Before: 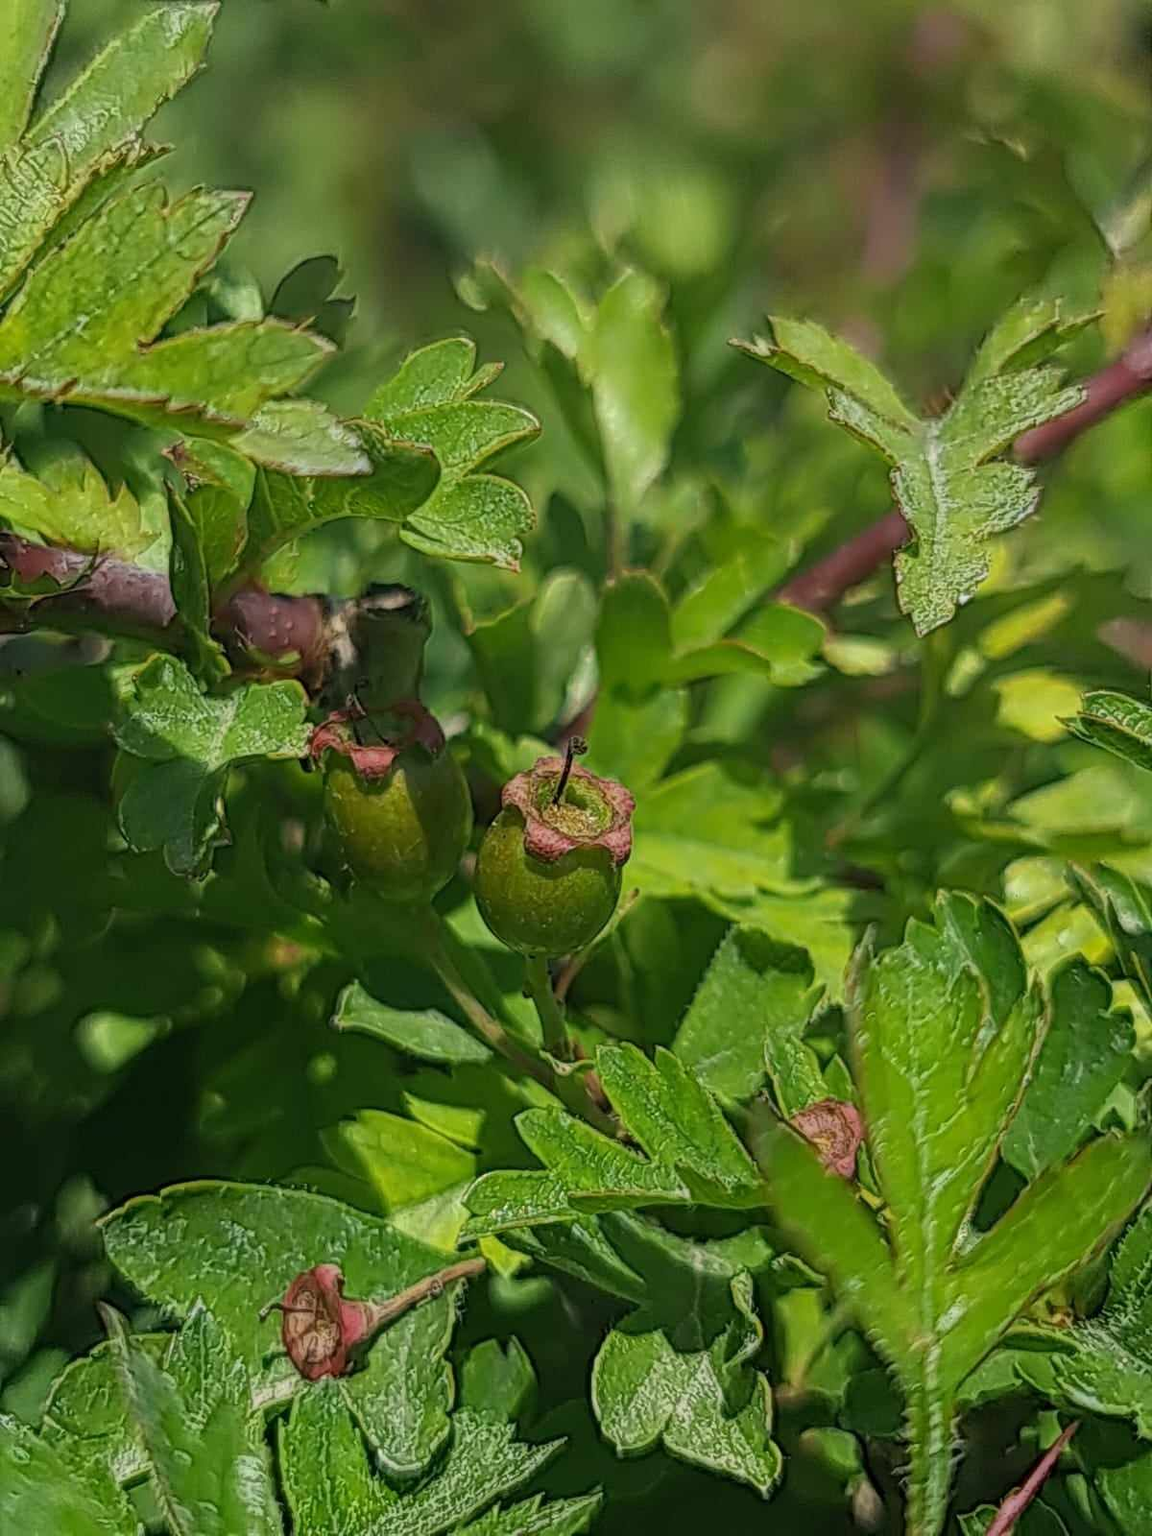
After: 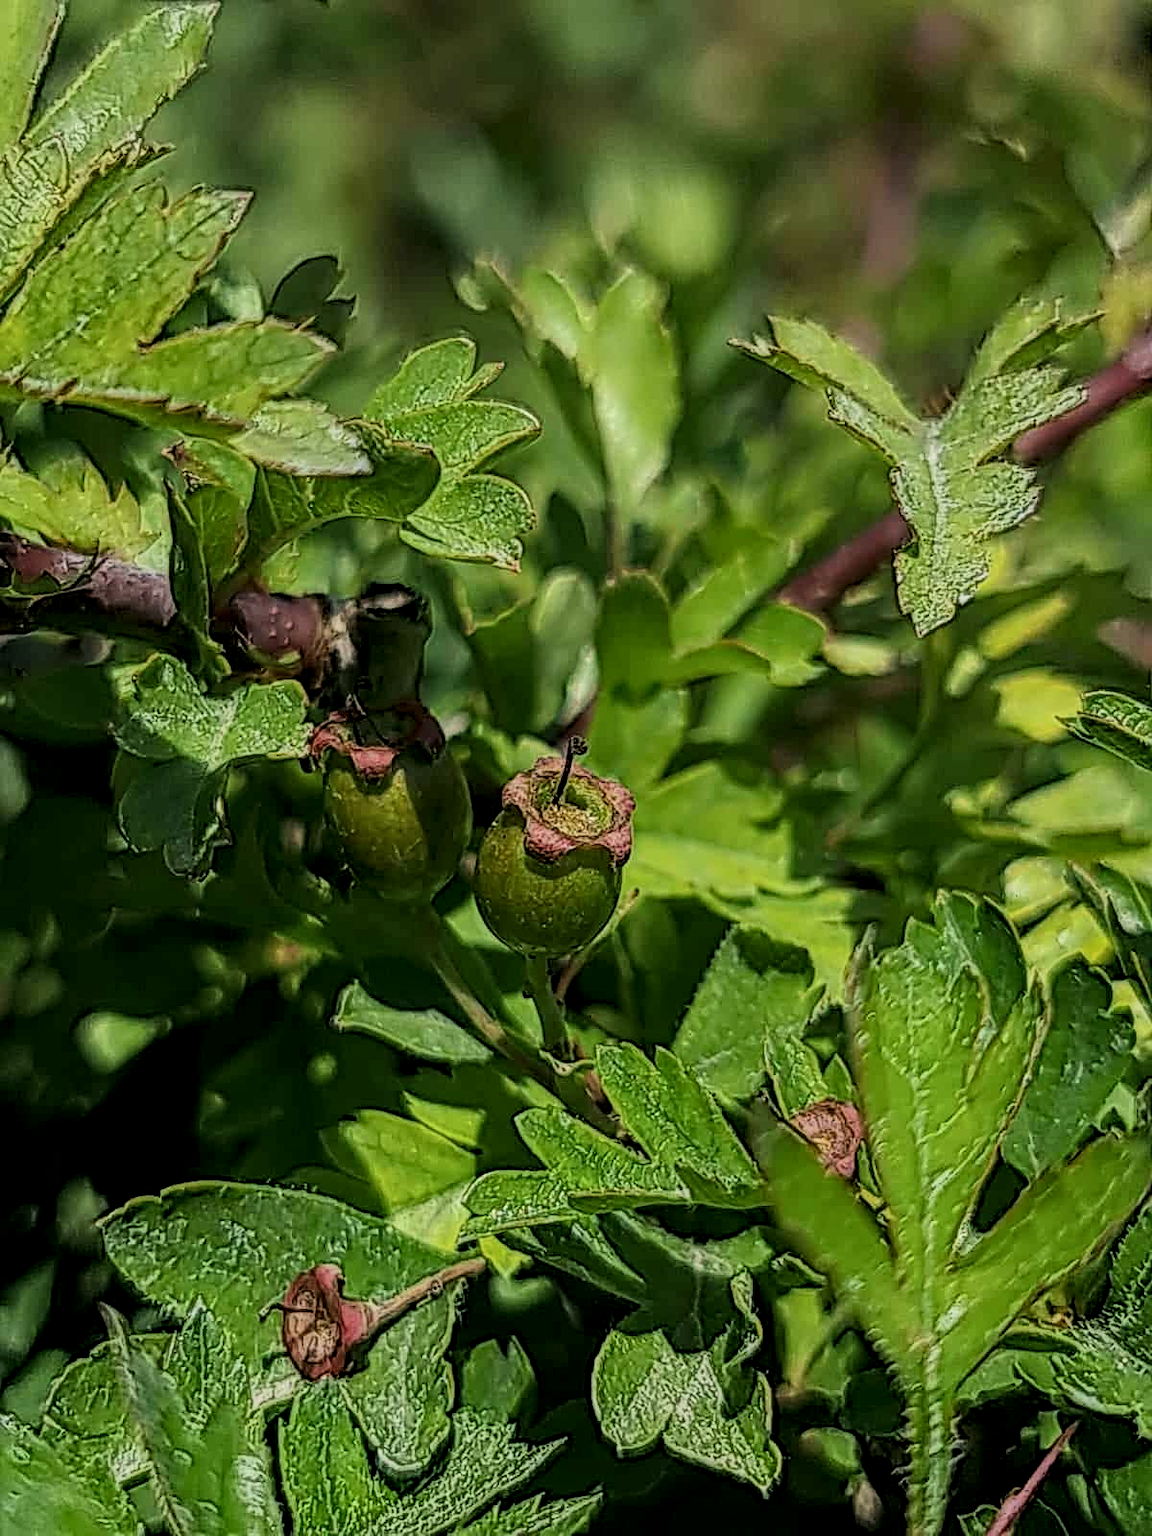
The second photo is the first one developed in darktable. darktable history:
filmic rgb: black relative exposure -16 EV, white relative exposure 5.28 EV, hardness 5.9, contrast 1.236
sharpen: on, module defaults
local contrast: detail 130%
exposure: black level correction 0.002, exposure -0.097 EV, compensate highlight preservation false
